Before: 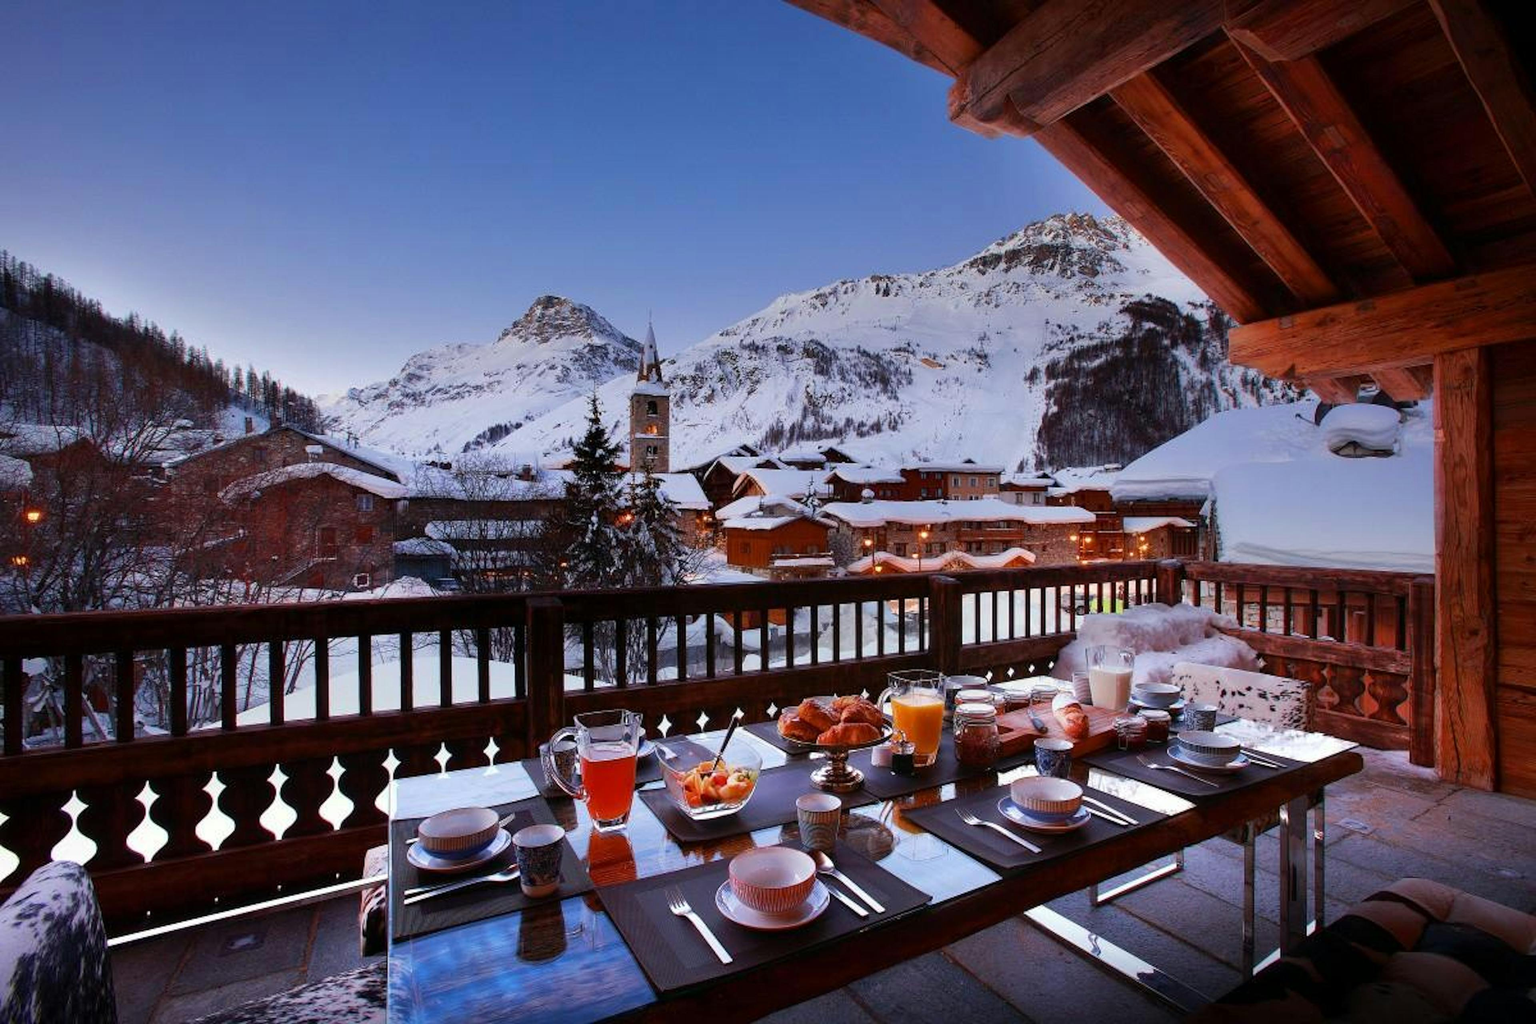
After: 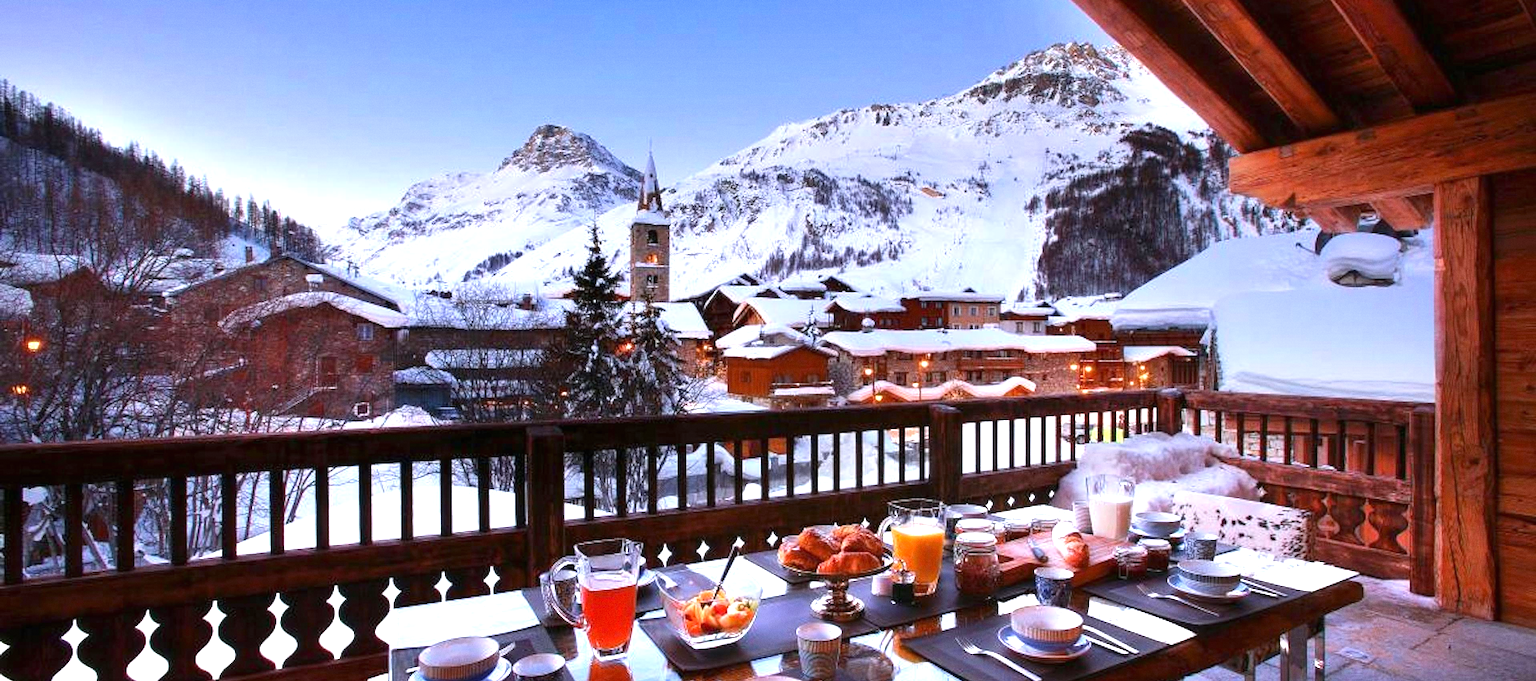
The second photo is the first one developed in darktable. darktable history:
grain: coarseness 0.09 ISO
crop: top 16.727%, bottom 16.727%
white balance: red 0.984, blue 1.059
exposure: black level correction 0, exposure 1 EV, compensate exposure bias true, compensate highlight preservation false
